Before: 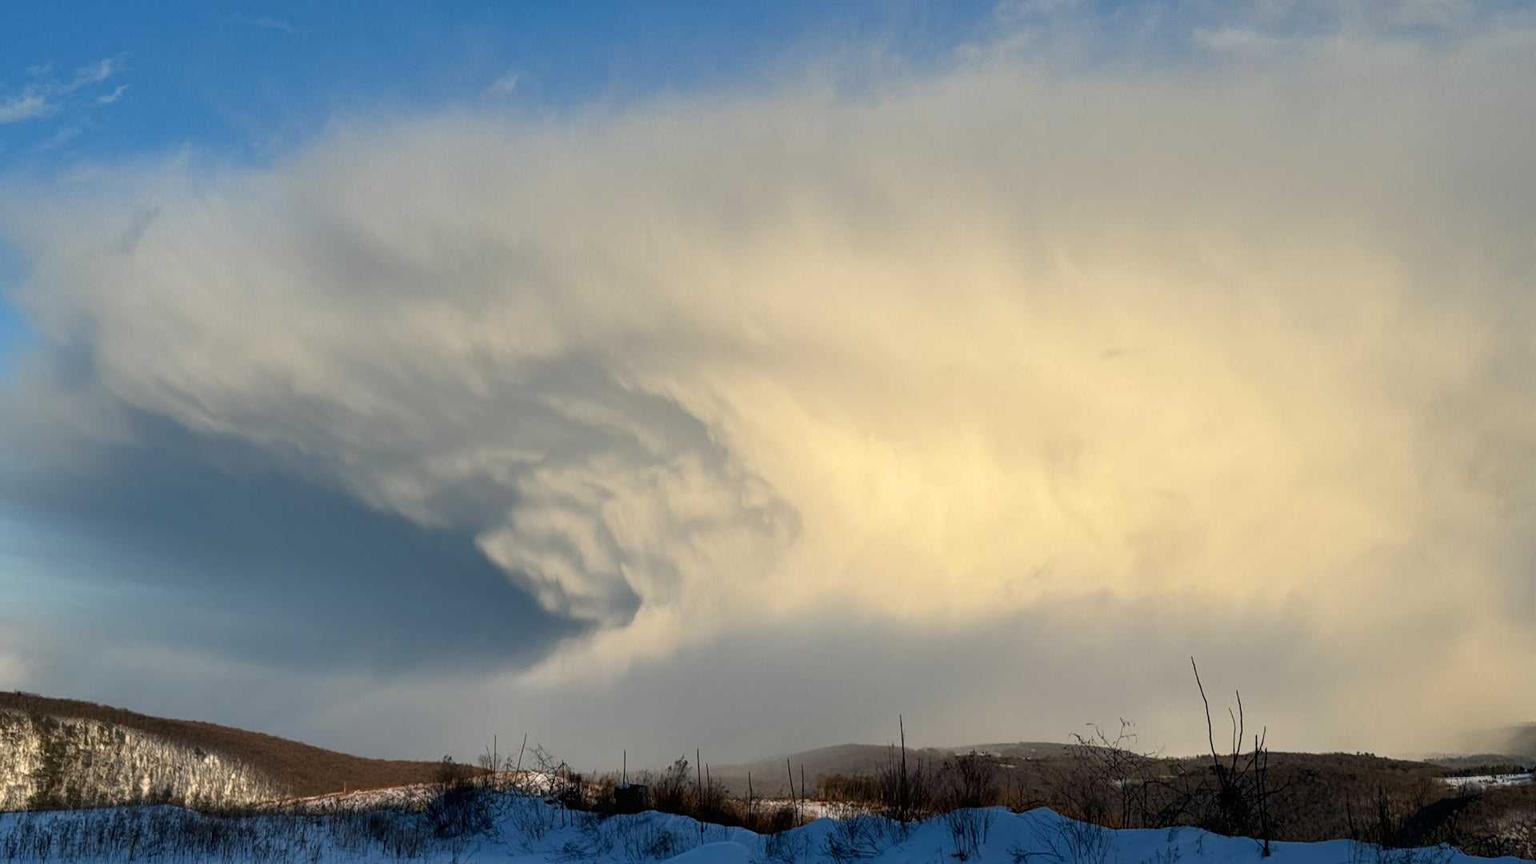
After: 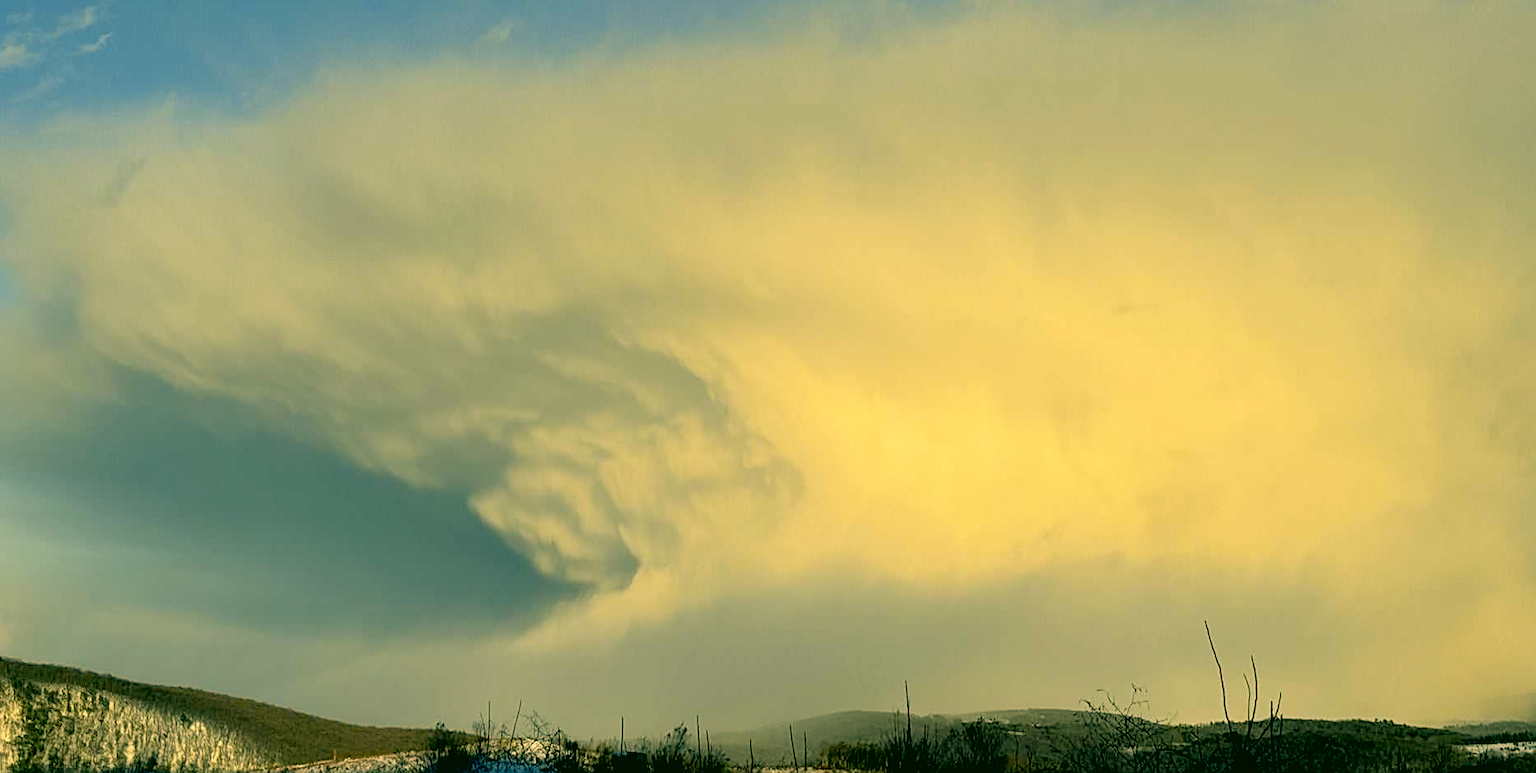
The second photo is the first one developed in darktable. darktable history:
color calibration: illuminant same as pipeline (D50), adaptation XYZ, x 0.346, y 0.358, temperature 5014.82 K
color zones: curves: ch0 [(0, 0.5) (0.143, 0.5) (0.286, 0.5) (0.429, 0.5) (0.62, 0.489) (0.714, 0.445) (0.844, 0.496) (1, 0.5)]; ch1 [(0, 0.5) (0.143, 0.5) (0.286, 0.5) (0.429, 0.5) (0.571, 0.5) (0.714, 0.523) (0.857, 0.5) (1, 0.5)], mix 101.56%
crop: left 1.264%, top 6.183%, right 1.396%, bottom 6.642%
exposure: black level correction 0.009, exposure -0.161 EV, compensate exposure bias true, compensate highlight preservation false
sharpen: on, module defaults
contrast brightness saturation: brightness 0.153
color correction: highlights a* 5.65, highlights b* 33.67, shadows a* -25.56, shadows b* 3.92
